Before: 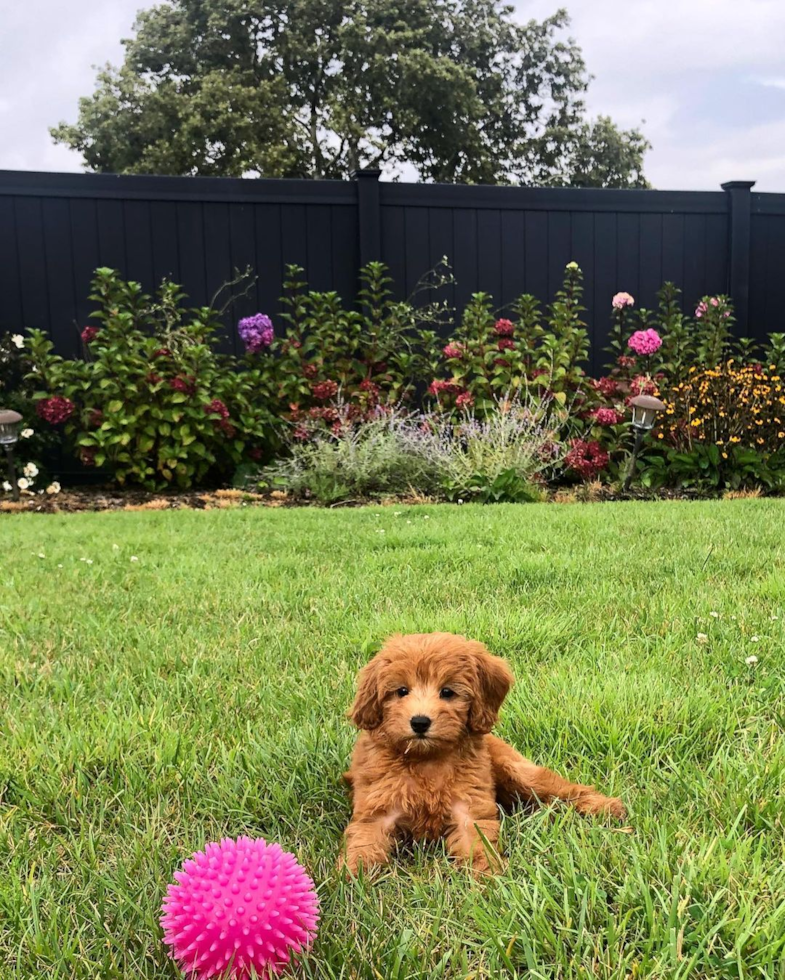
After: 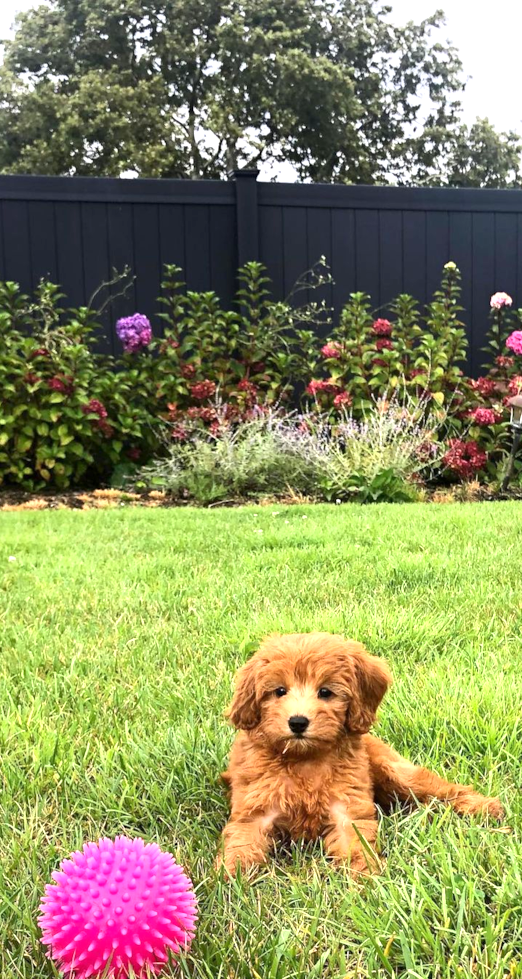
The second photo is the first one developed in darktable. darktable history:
crop and rotate: left 15.609%, right 17.808%
exposure: exposure 0.752 EV, compensate exposure bias true, compensate highlight preservation false
